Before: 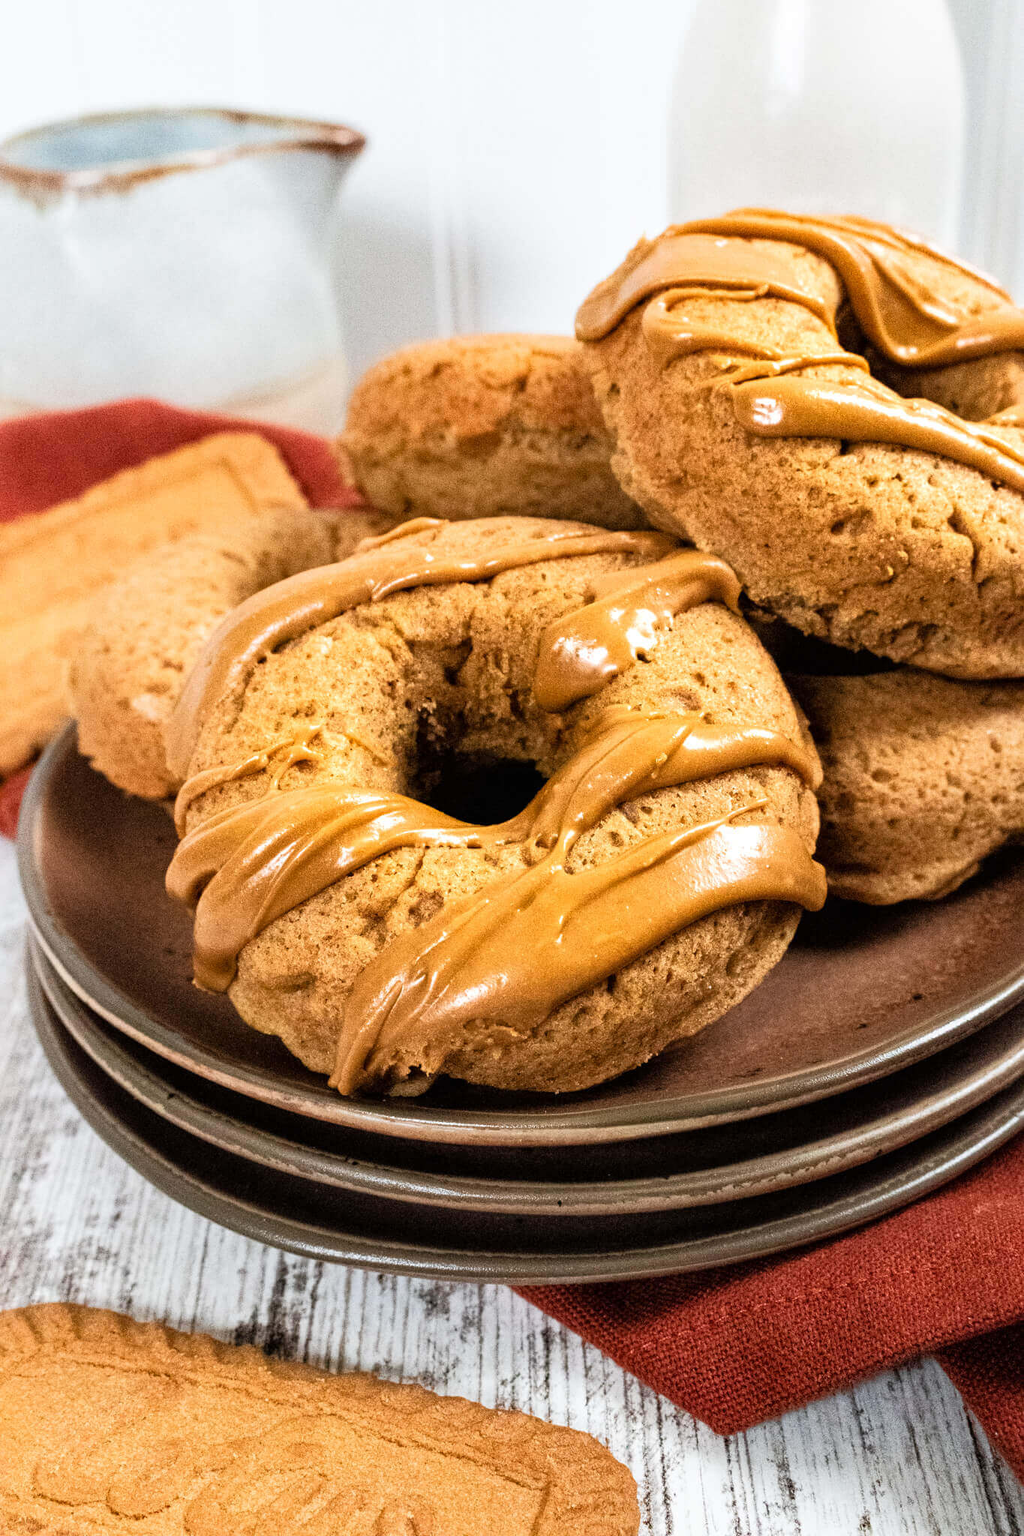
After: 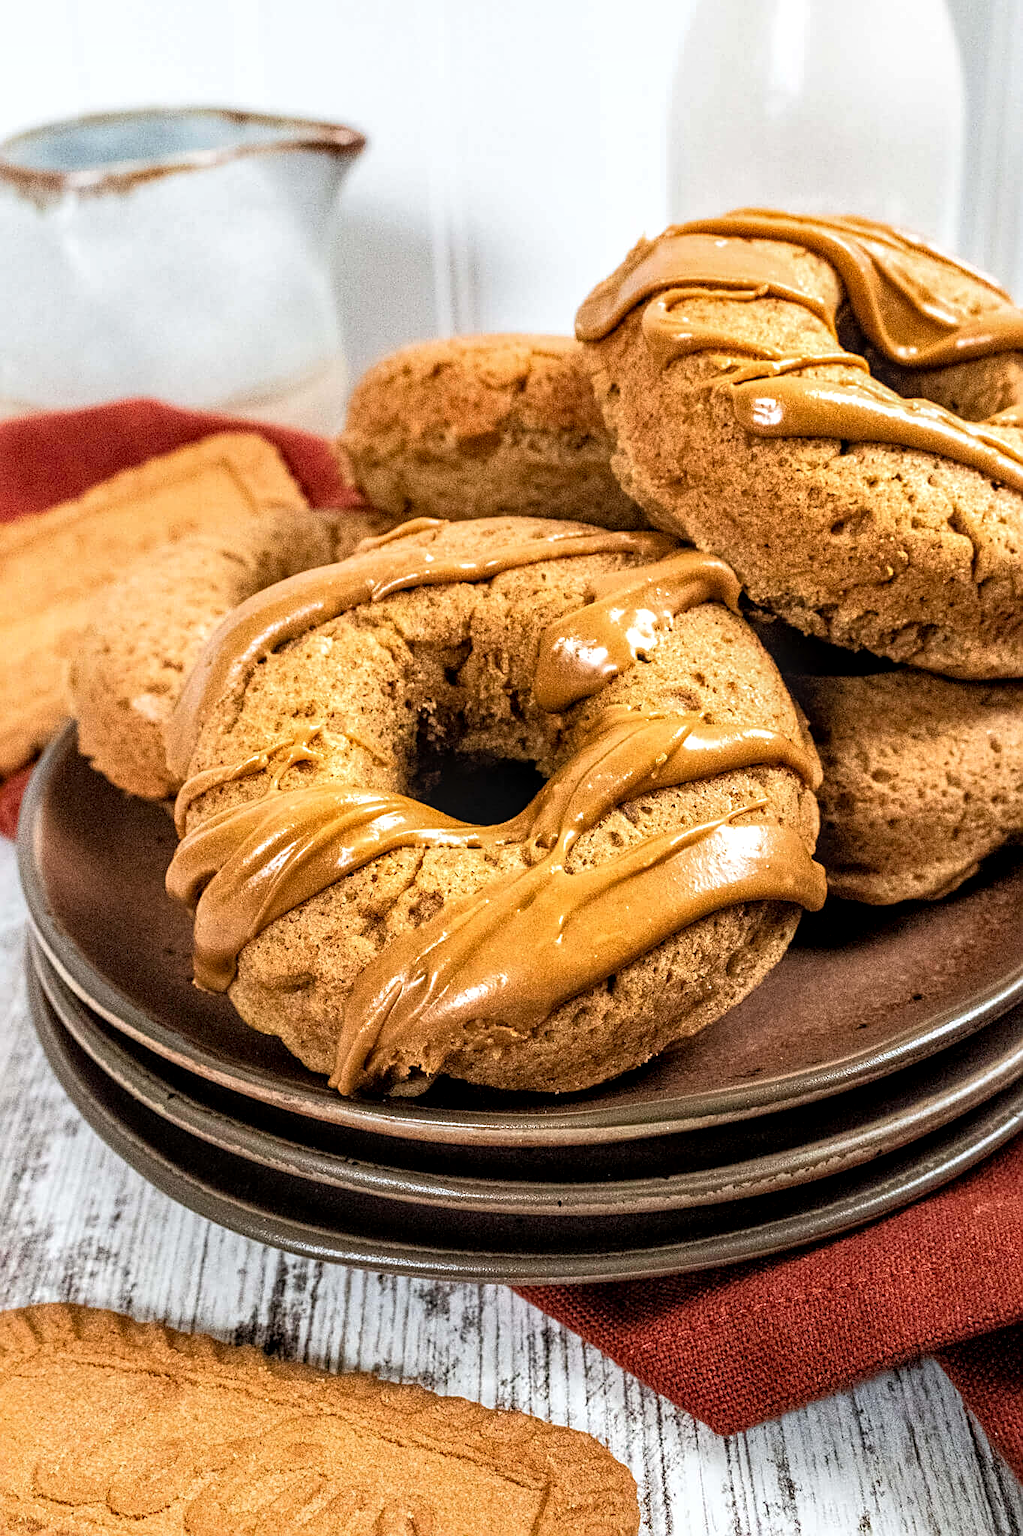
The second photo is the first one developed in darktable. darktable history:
base curve: curves: ch0 [(0, 0) (0.472, 0.455) (1, 1)], preserve colors none
sharpen: on, module defaults
local contrast: detail 130%
